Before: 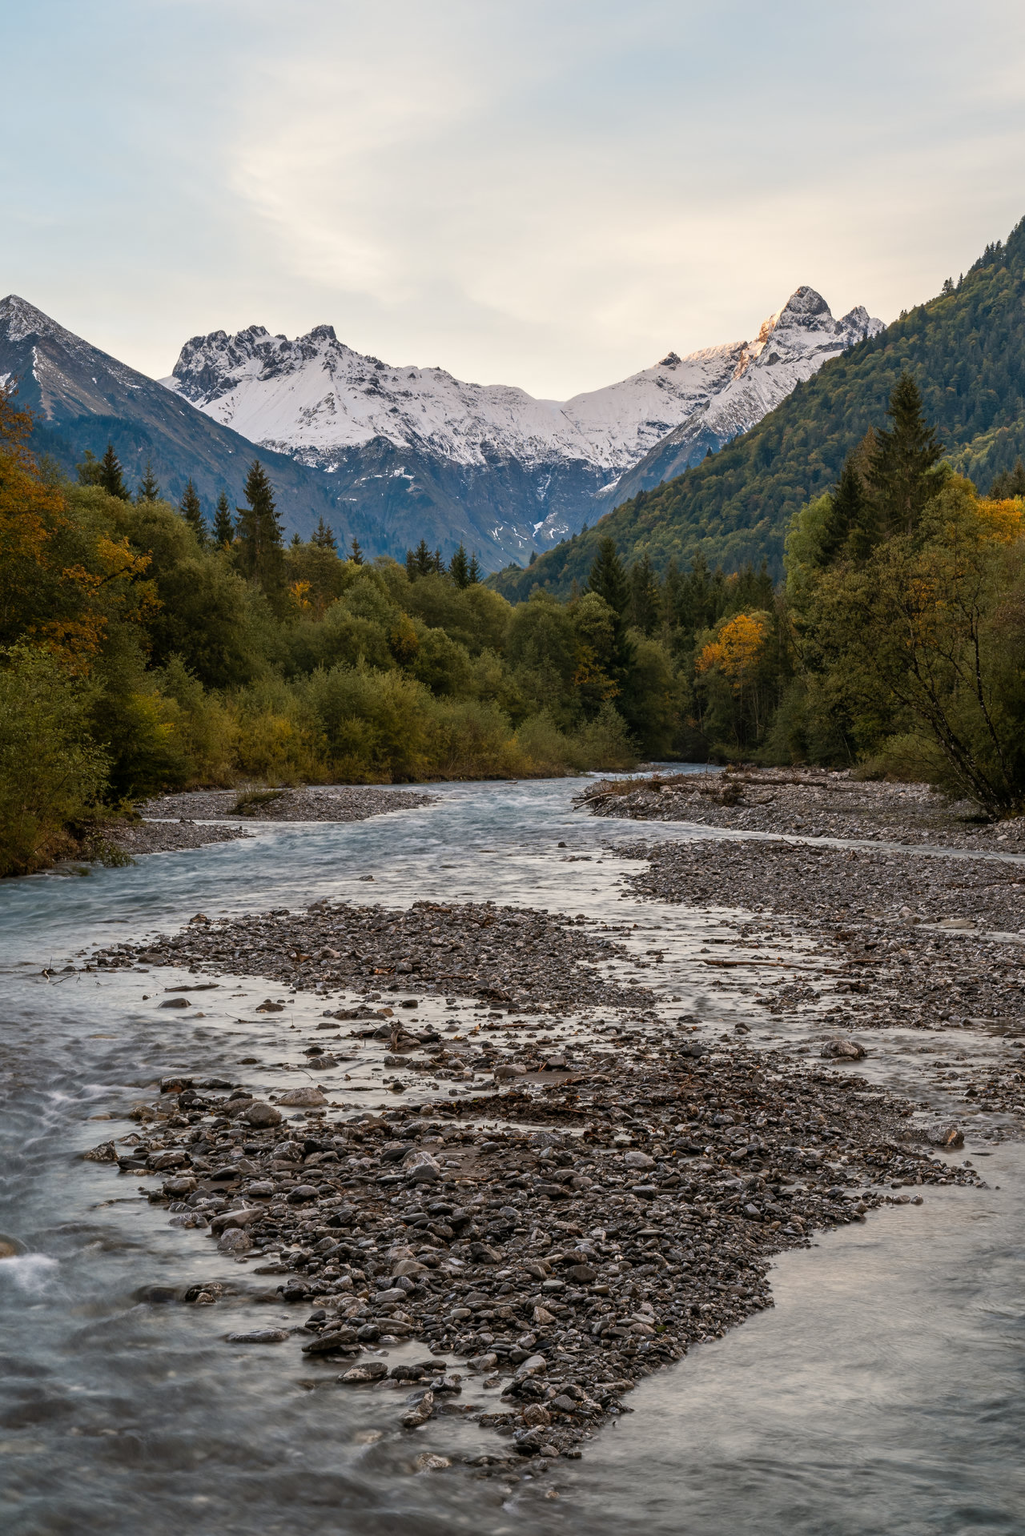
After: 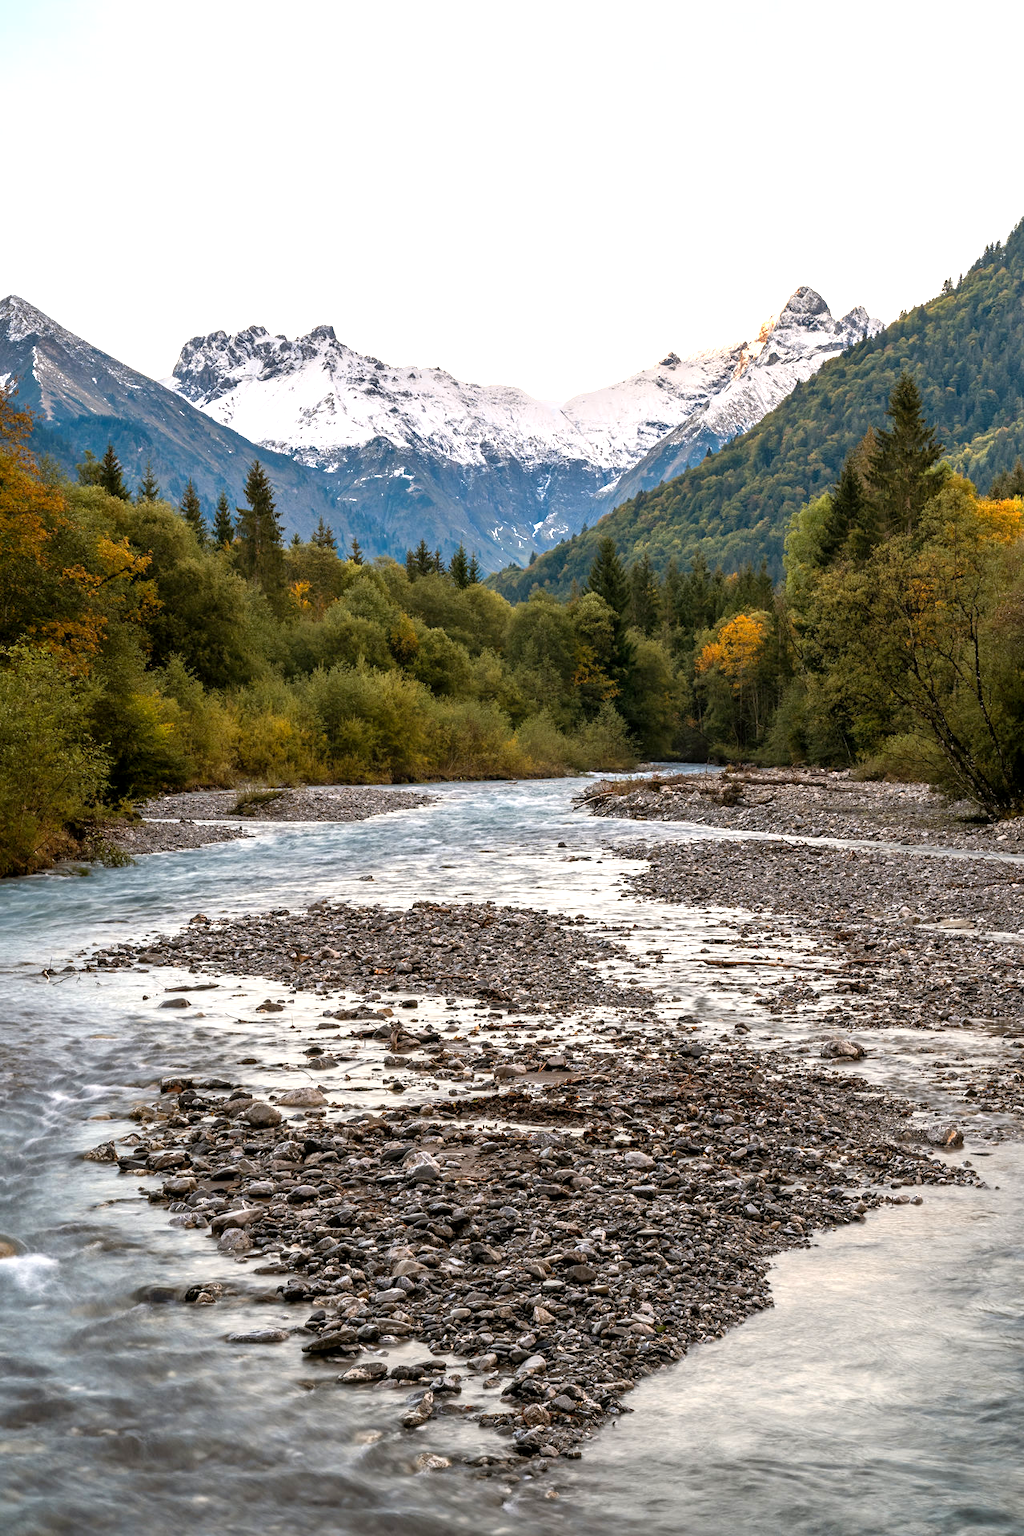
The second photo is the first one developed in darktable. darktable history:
color balance: mode lift, gamma, gain (sRGB), lift [0.97, 1, 1, 1], gamma [1.03, 1, 1, 1]
white balance: red 1, blue 1
exposure: black level correction 0.001, exposure 0.955 EV, compensate exposure bias true, compensate highlight preservation false
